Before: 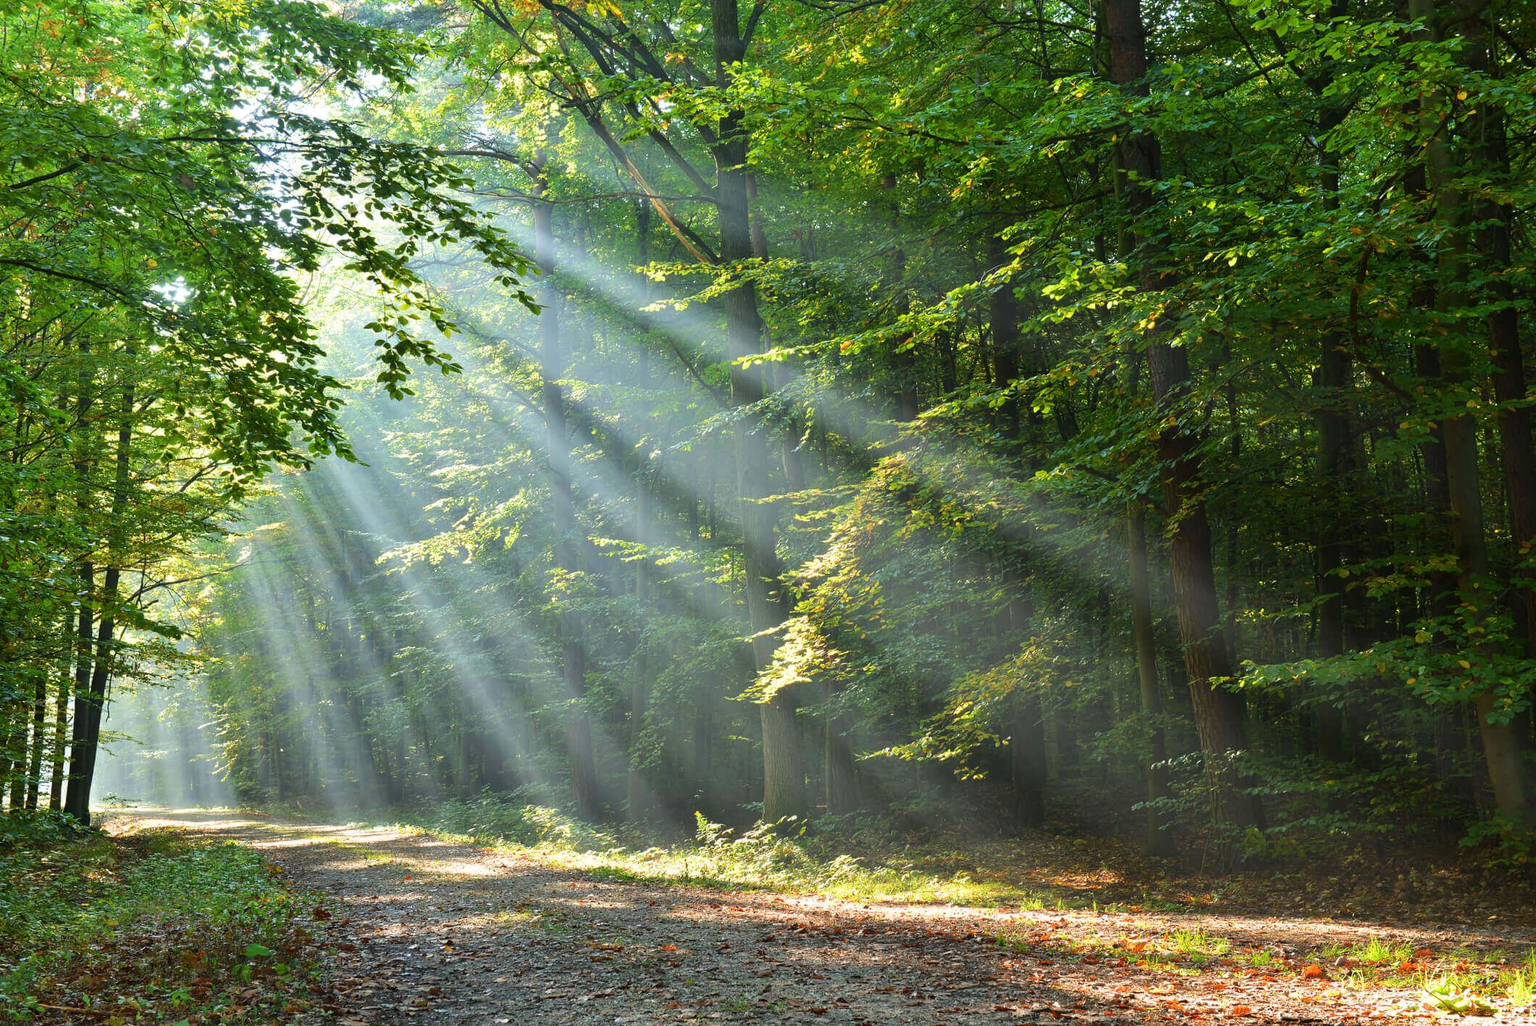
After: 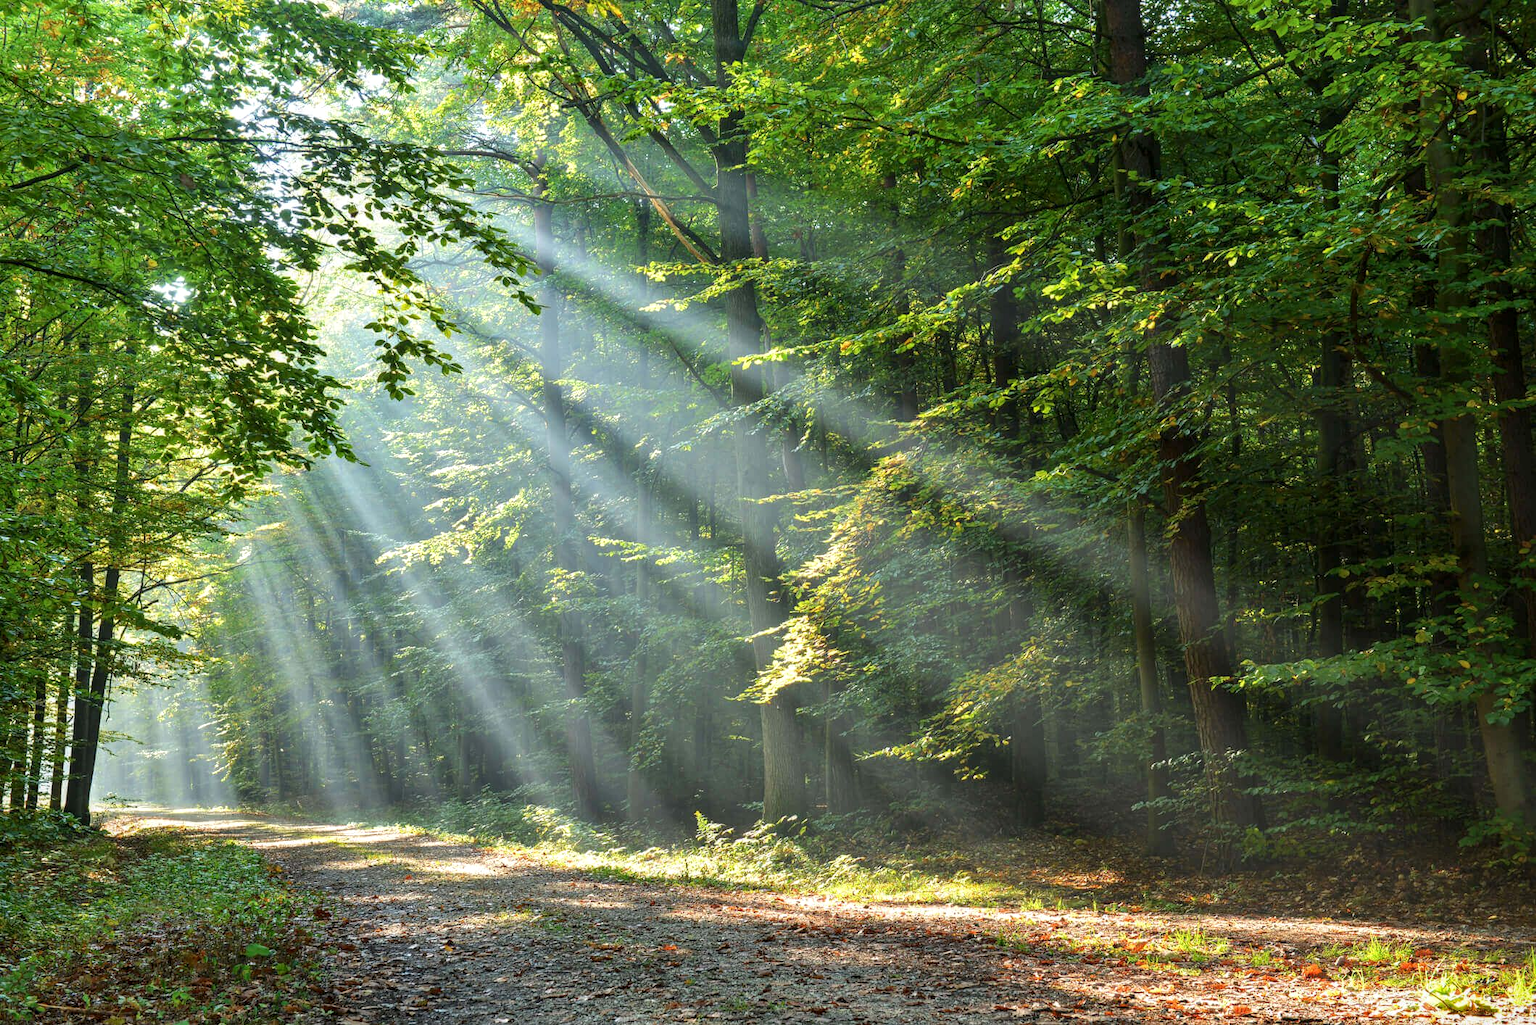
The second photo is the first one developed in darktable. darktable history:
local contrast: on, module defaults
color calibration: illuminant same as pipeline (D50), adaptation none (bypass), x 0.333, y 0.334, temperature 5008.21 K
